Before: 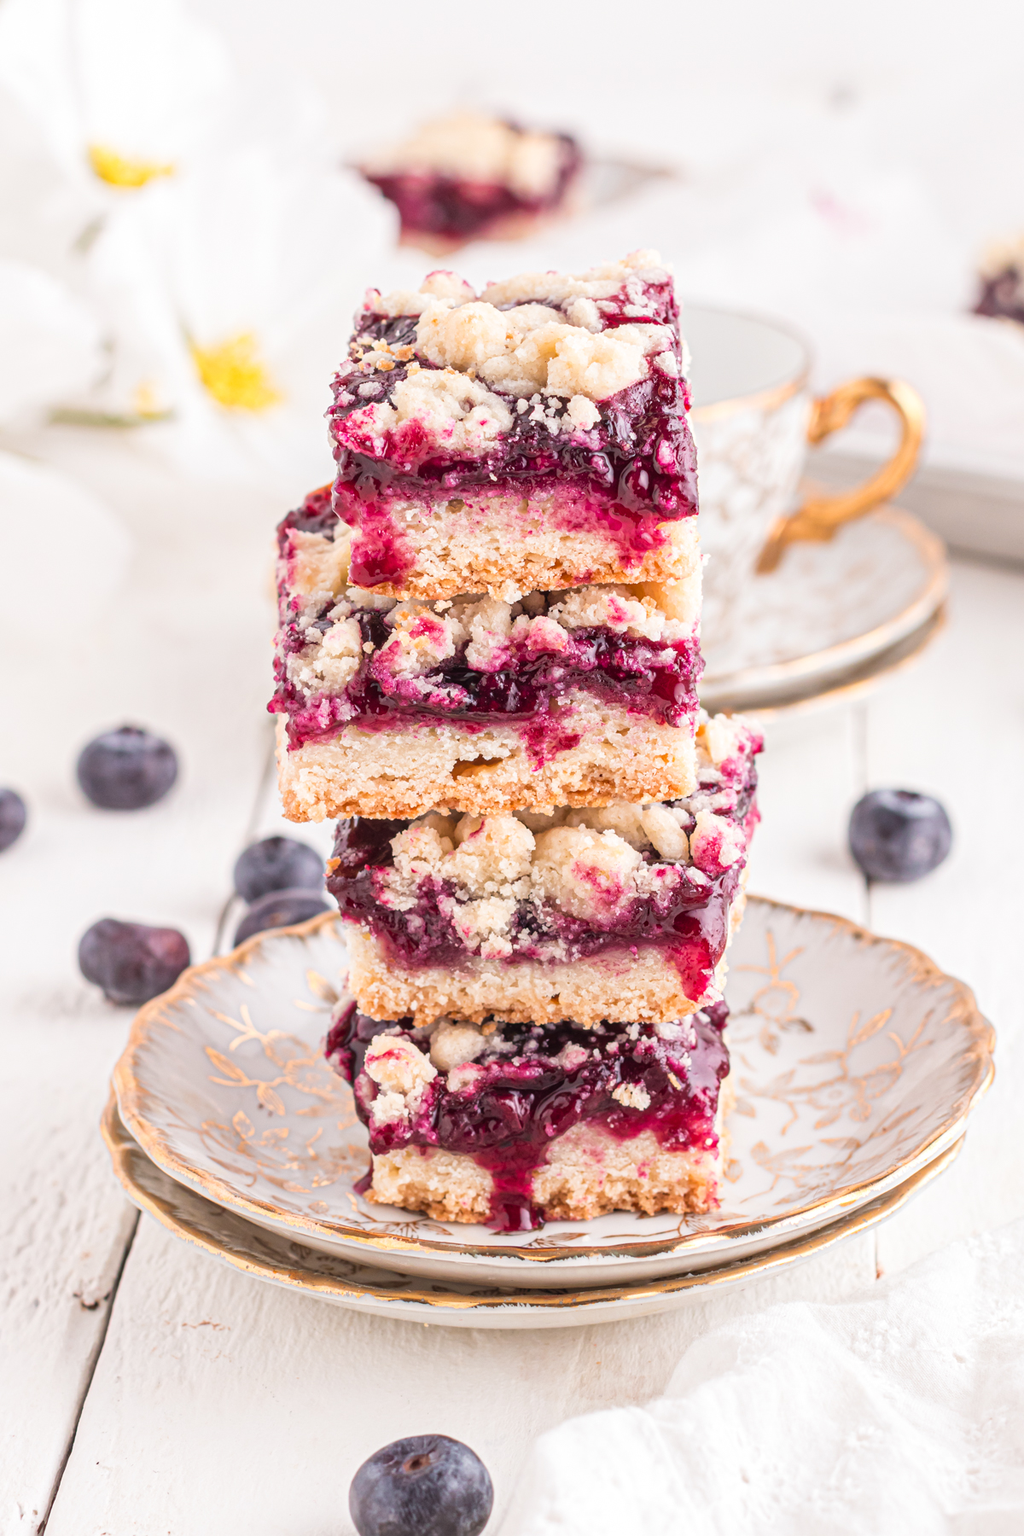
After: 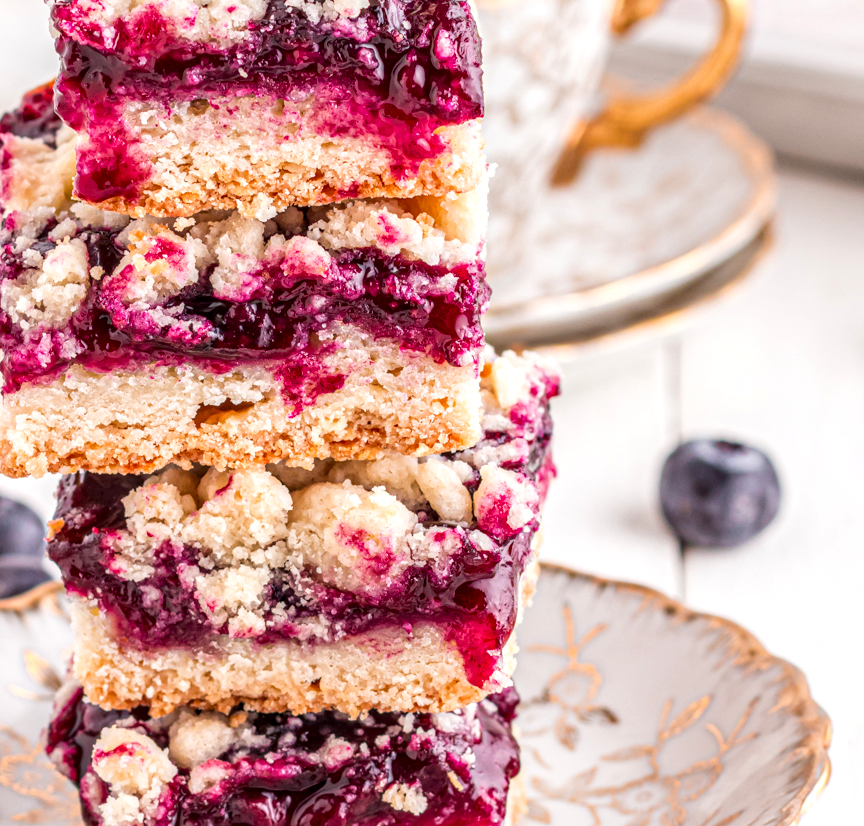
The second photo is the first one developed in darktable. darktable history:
contrast brightness saturation: saturation 0.18
local contrast: highlights 25%, detail 150%
crop and rotate: left 27.938%, top 27.046%, bottom 27.046%
